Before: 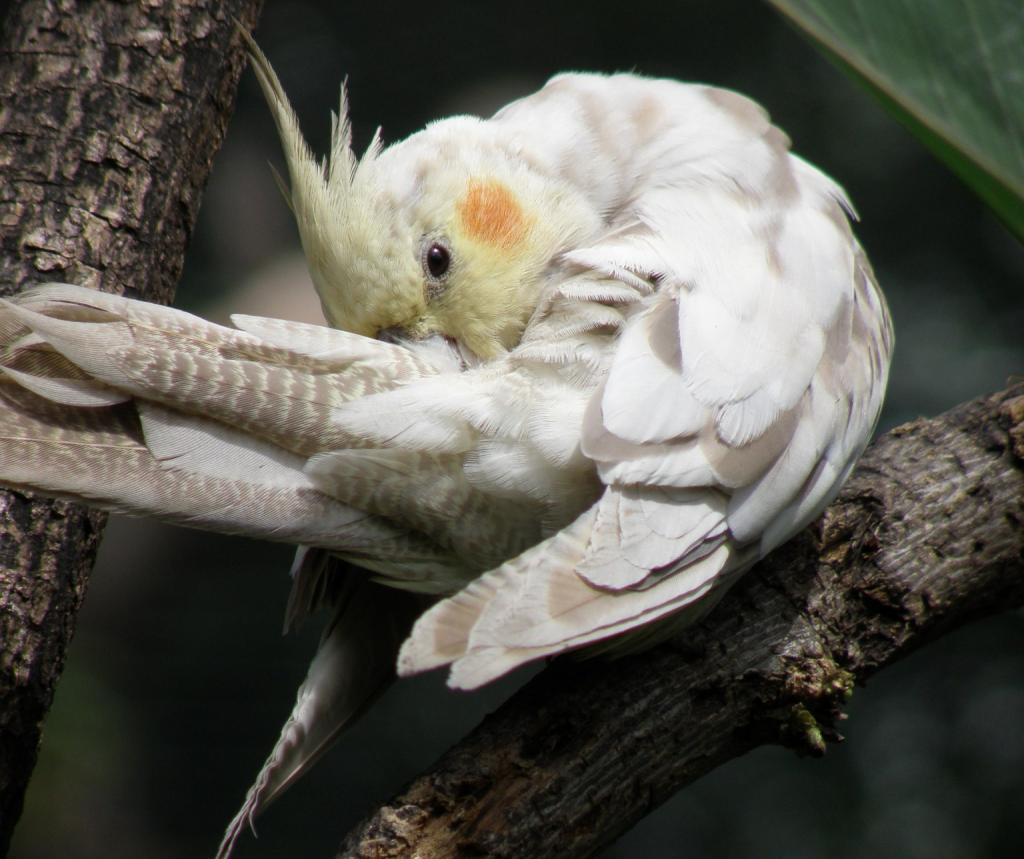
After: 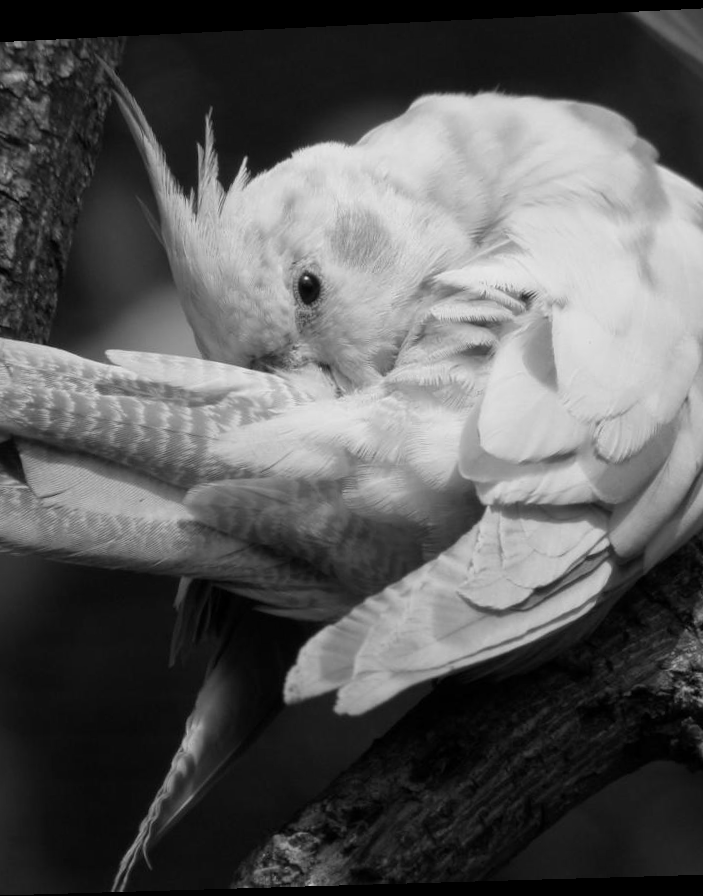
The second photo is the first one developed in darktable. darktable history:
crop and rotate: left 12.648%, right 20.685%
rotate and perspective: rotation -2.22°, lens shift (horizontal) -0.022, automatic cropping off
monochrome: a 26.22, b 42.67, size 0.8
